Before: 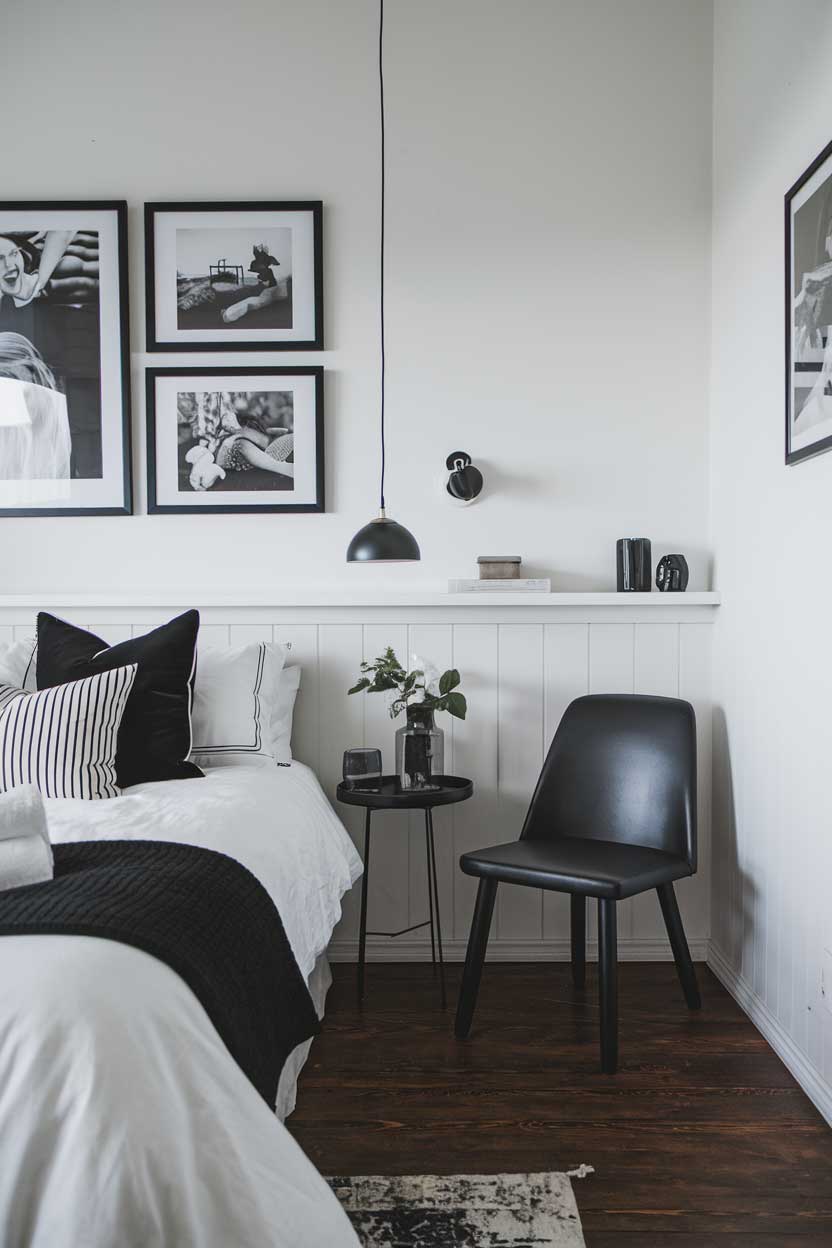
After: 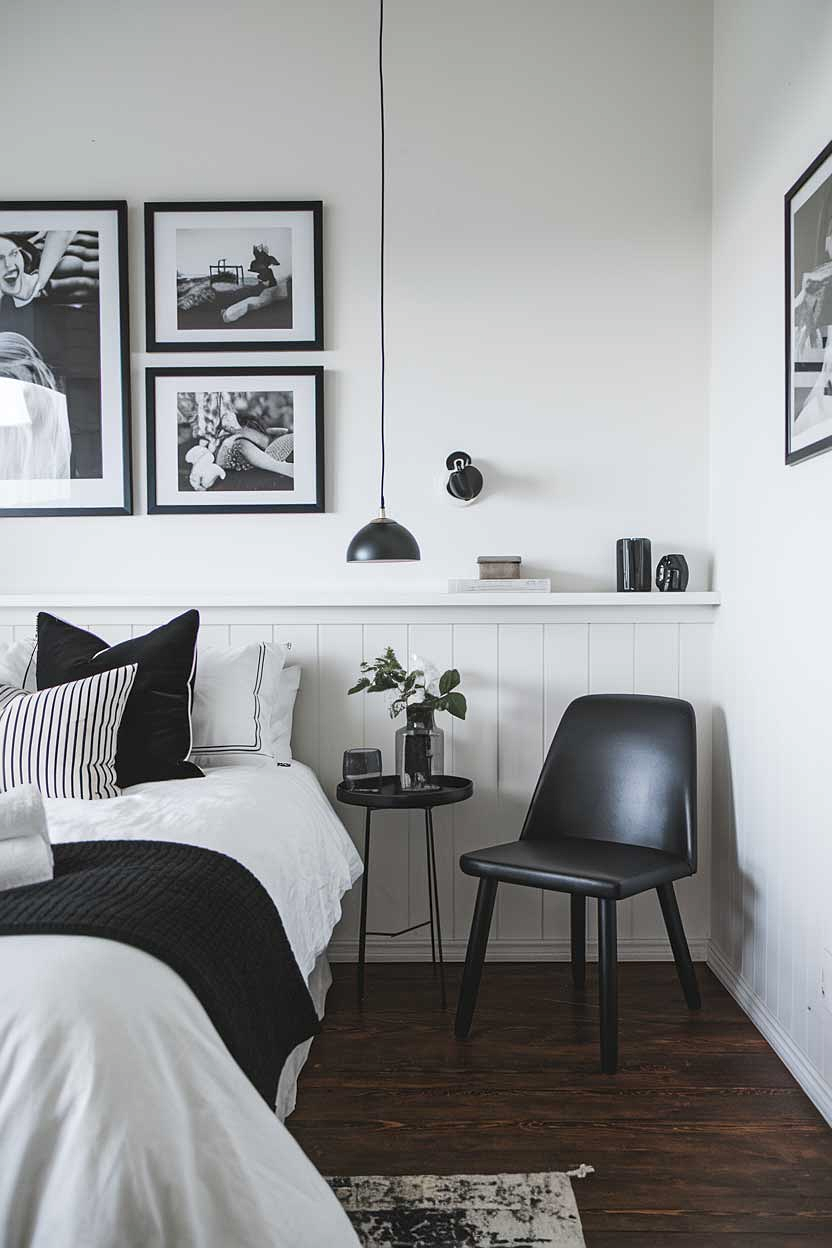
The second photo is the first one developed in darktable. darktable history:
levels: mode automatic, black 0.023%, white 99.97%, levels [0.062, 0.494, 0.925]
sharpen: radius 1.272, amount 0.305, threshold 0
color correction: highlights a* 0.003, highlights b* -0.283
